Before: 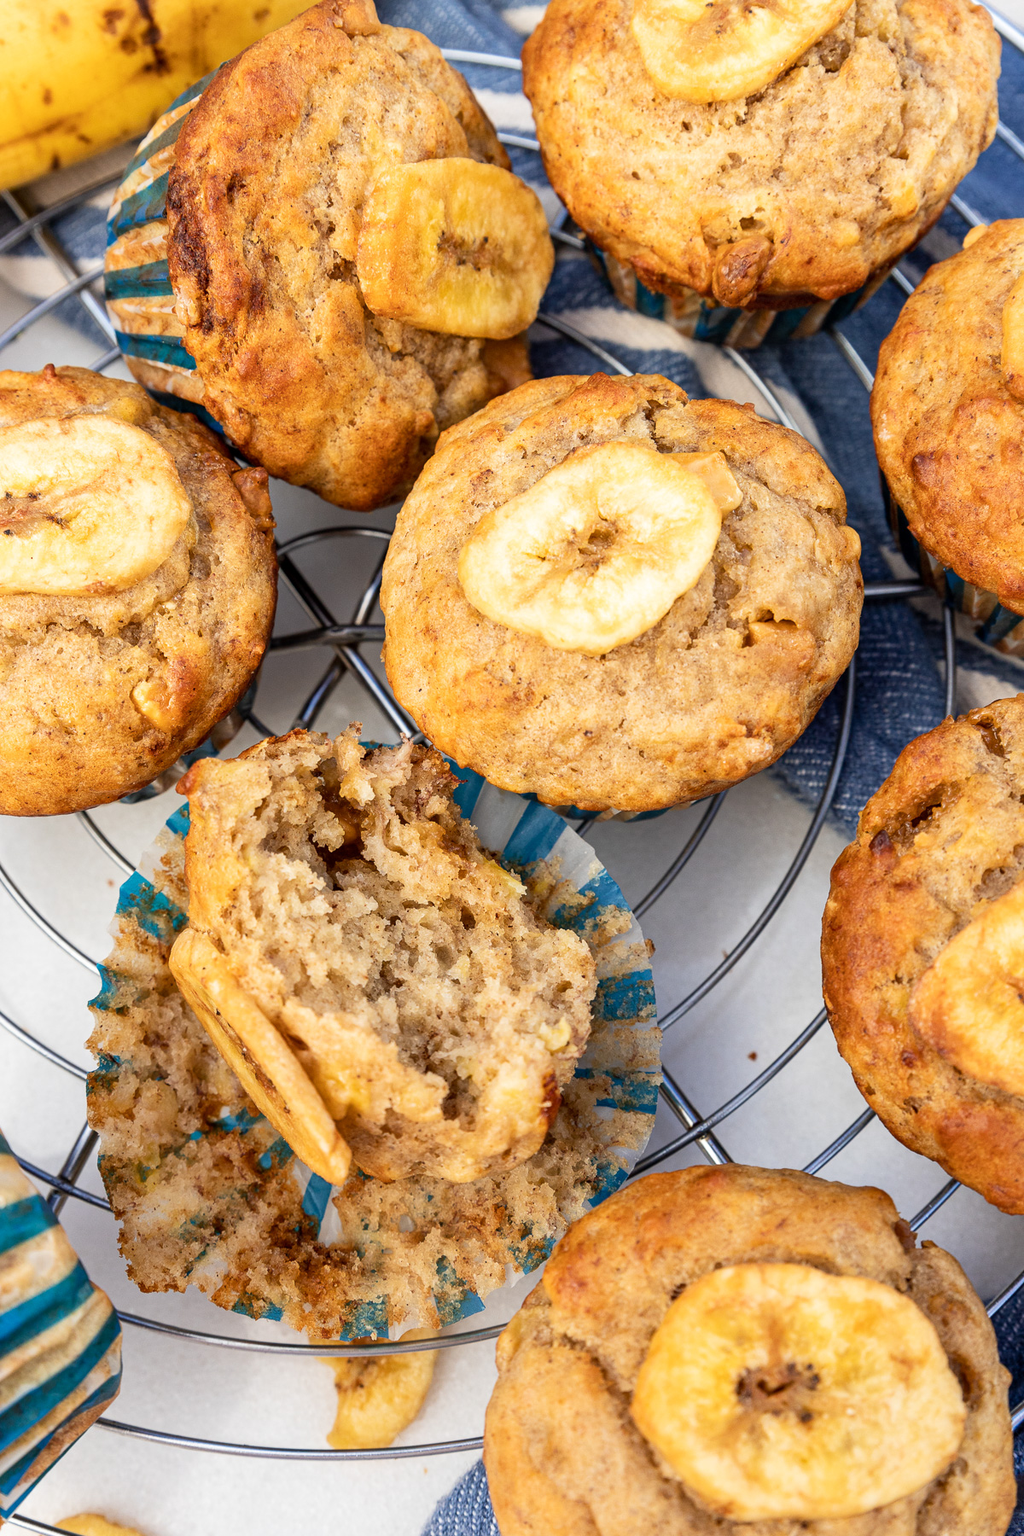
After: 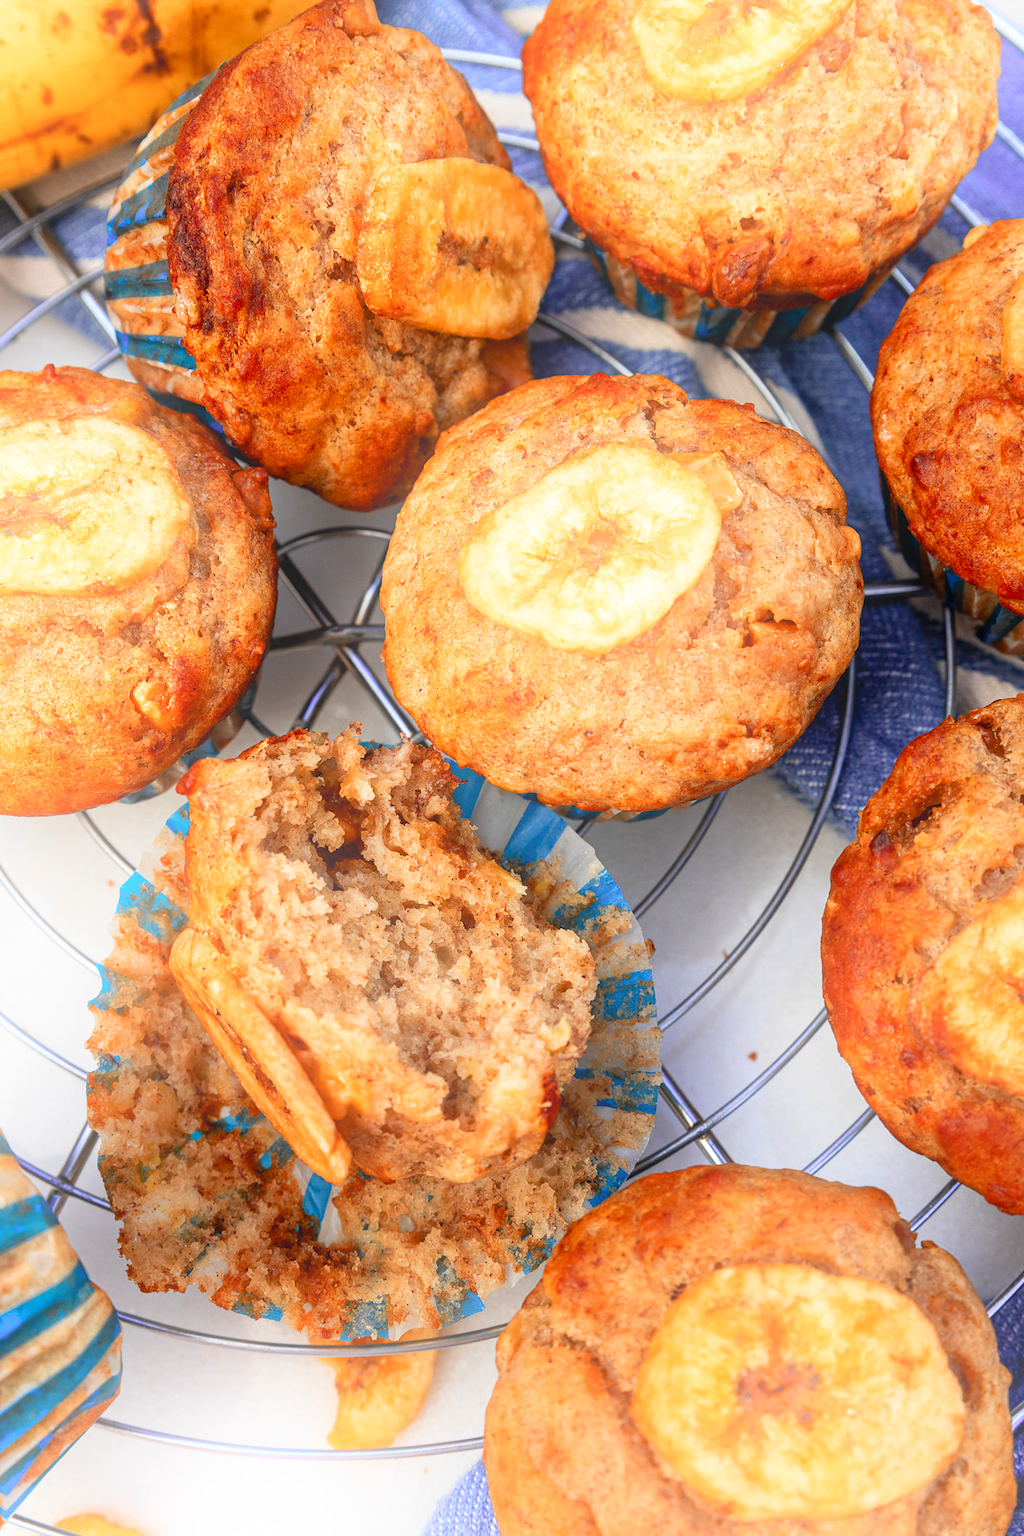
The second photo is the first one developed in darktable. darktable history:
color zones: curves: ch0 [(0, 0.363) (0.128, 0.373) (0.25, 0.5) (0.402, 0.407) (0.521, 0.525) (0.63, 0.559) (0.729, 0.662) (0.867, 0.471)]; ch1 [(0, 0.515) (0.136, 0.618) (0.25, 0.5) (0.378, 0) (0.516, 0) (0.622, 0.593) (0.737, 0.819) (0.87, 0.593)]; ch2 [(0, 0.529) (0.128, 0.471) (0.282, 0.451) (0.386, 0.662) (0.516, 0.525) (0.633, 0.554) (0.75, 0.62) (0.875, 0.441)]
bloom: on, module defaults
